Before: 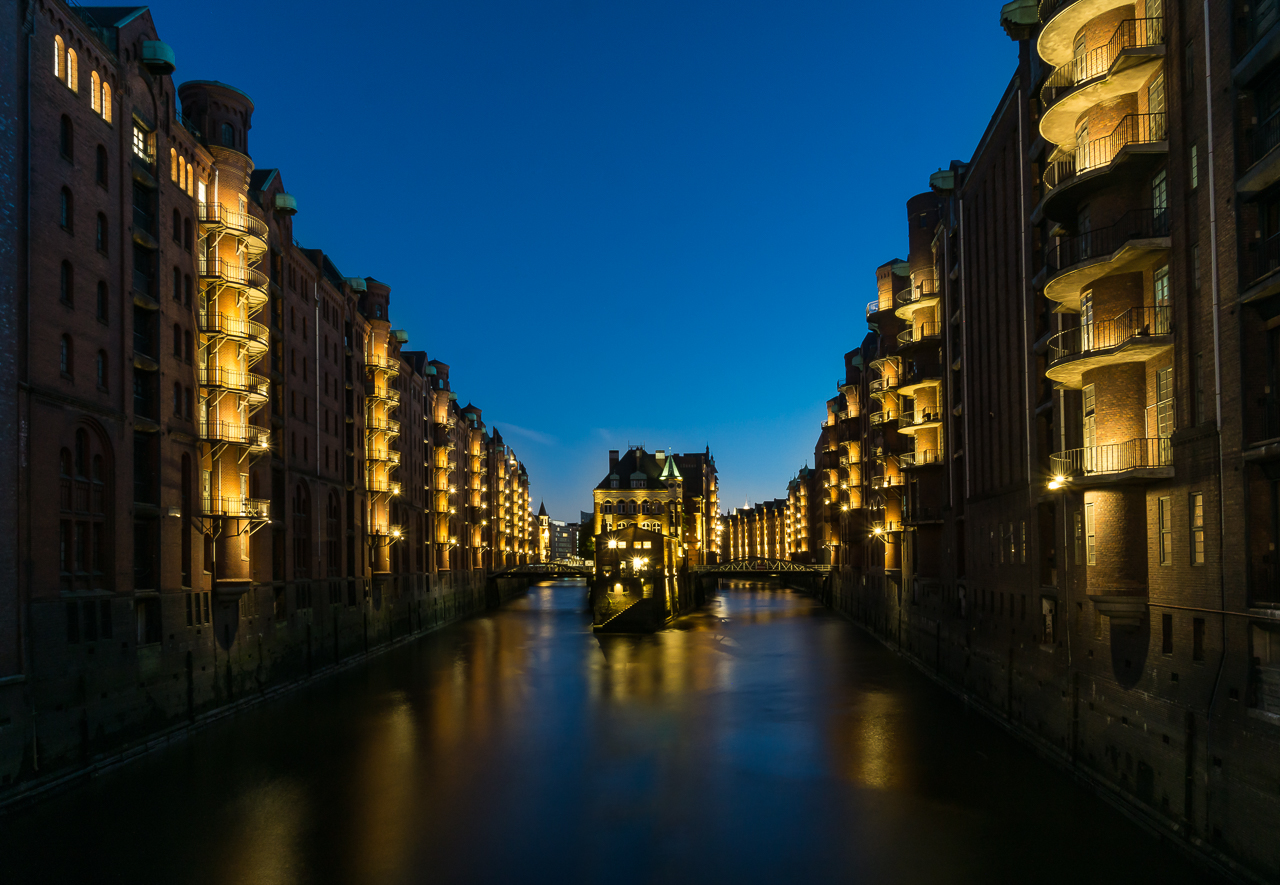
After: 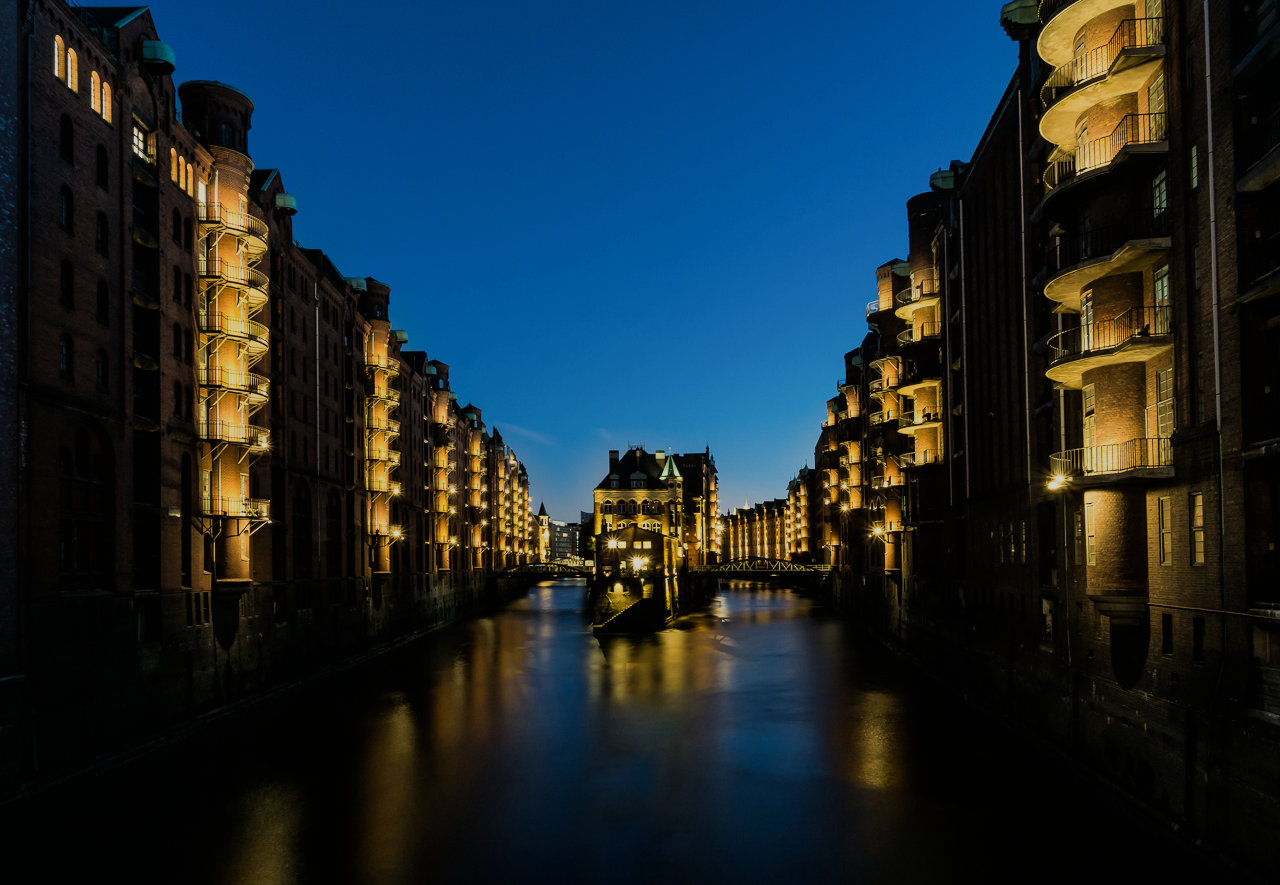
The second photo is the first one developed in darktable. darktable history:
filmic rgb: black relative exposure -8.54 EV, white relative exposure 5.54 EV, threshold 2.98 EV, hardness 3.36, contrast 1.017, enable highlight reconstruction true
